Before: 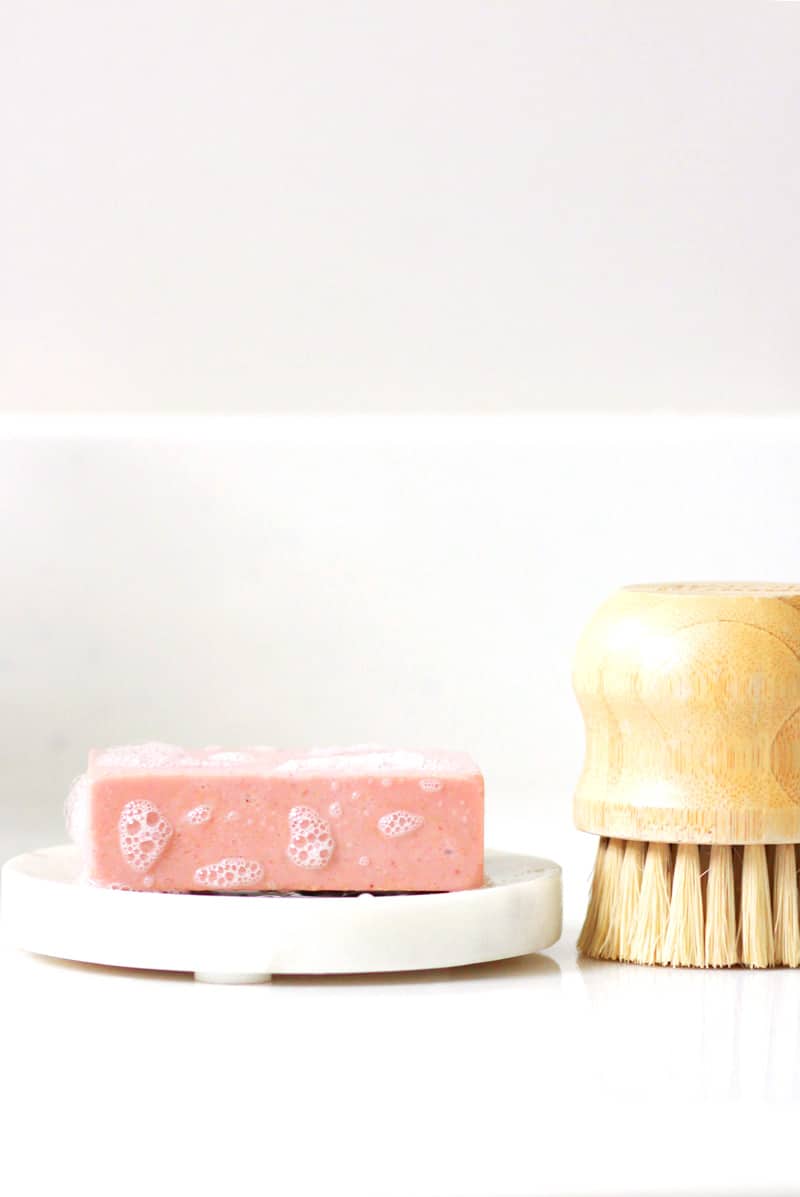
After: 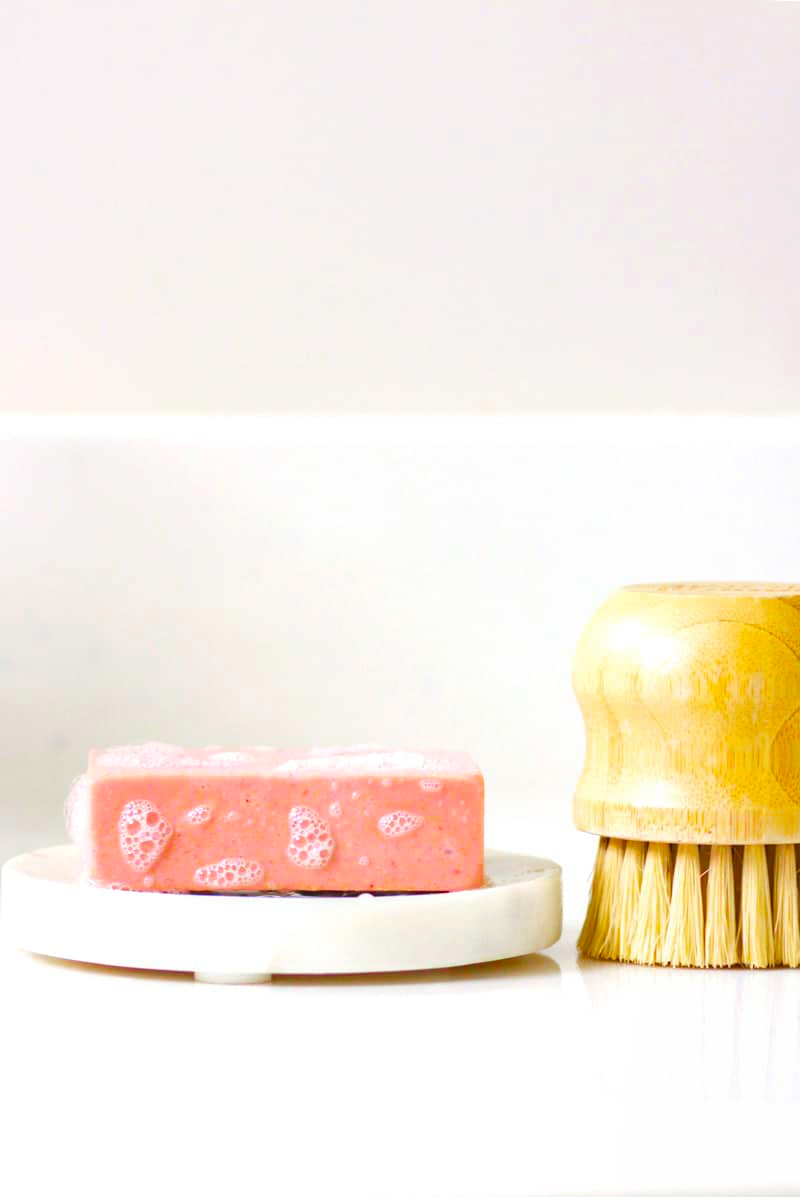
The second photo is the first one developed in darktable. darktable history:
tone equalizer: on, module defaults
color zones: curves: ch0 [(0.254, 0.492) (0.724, 0.62)]; ch1 [(0.25, 0.528) (0.719, 0.796)]; ch2 [(0, 0.472) (0.25, 0.5) (0.73, 0.184)]
local contrast: detail 109%
color balance rgb: power › hue 62.38°, linear chroma grading › global chroma 14.539%, perceptual saturation grading › global saturation 29.633%, global vibrance 14.848%
